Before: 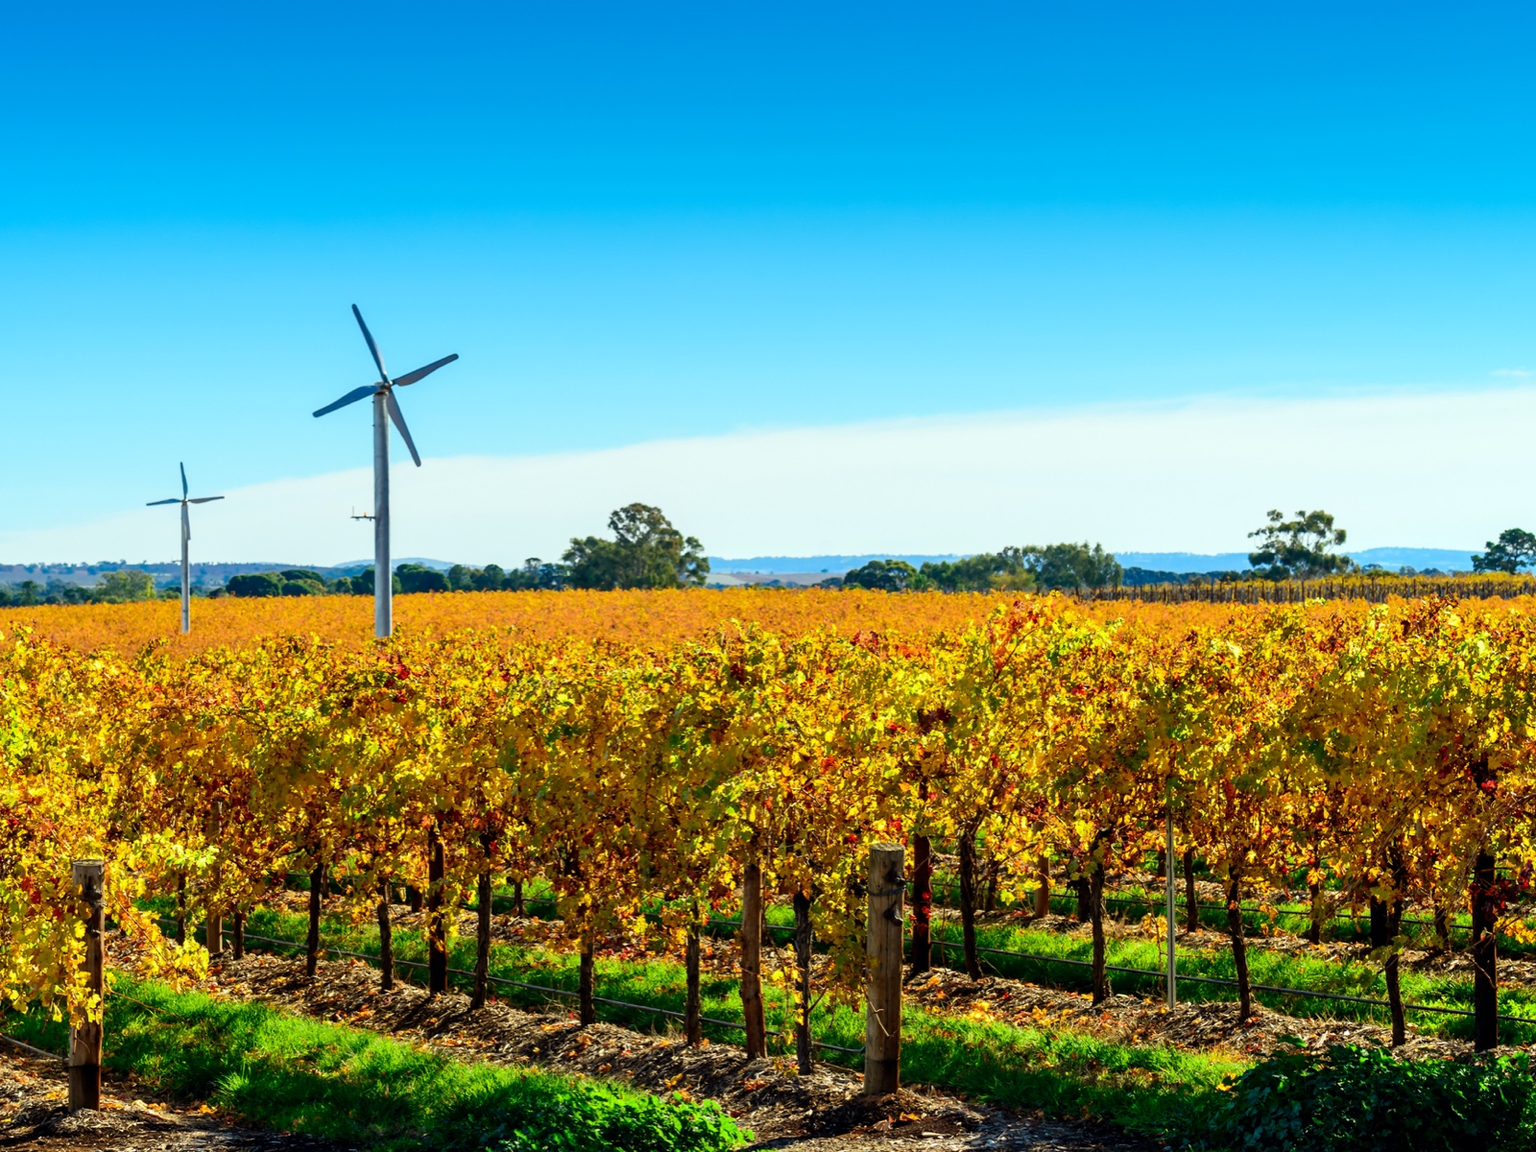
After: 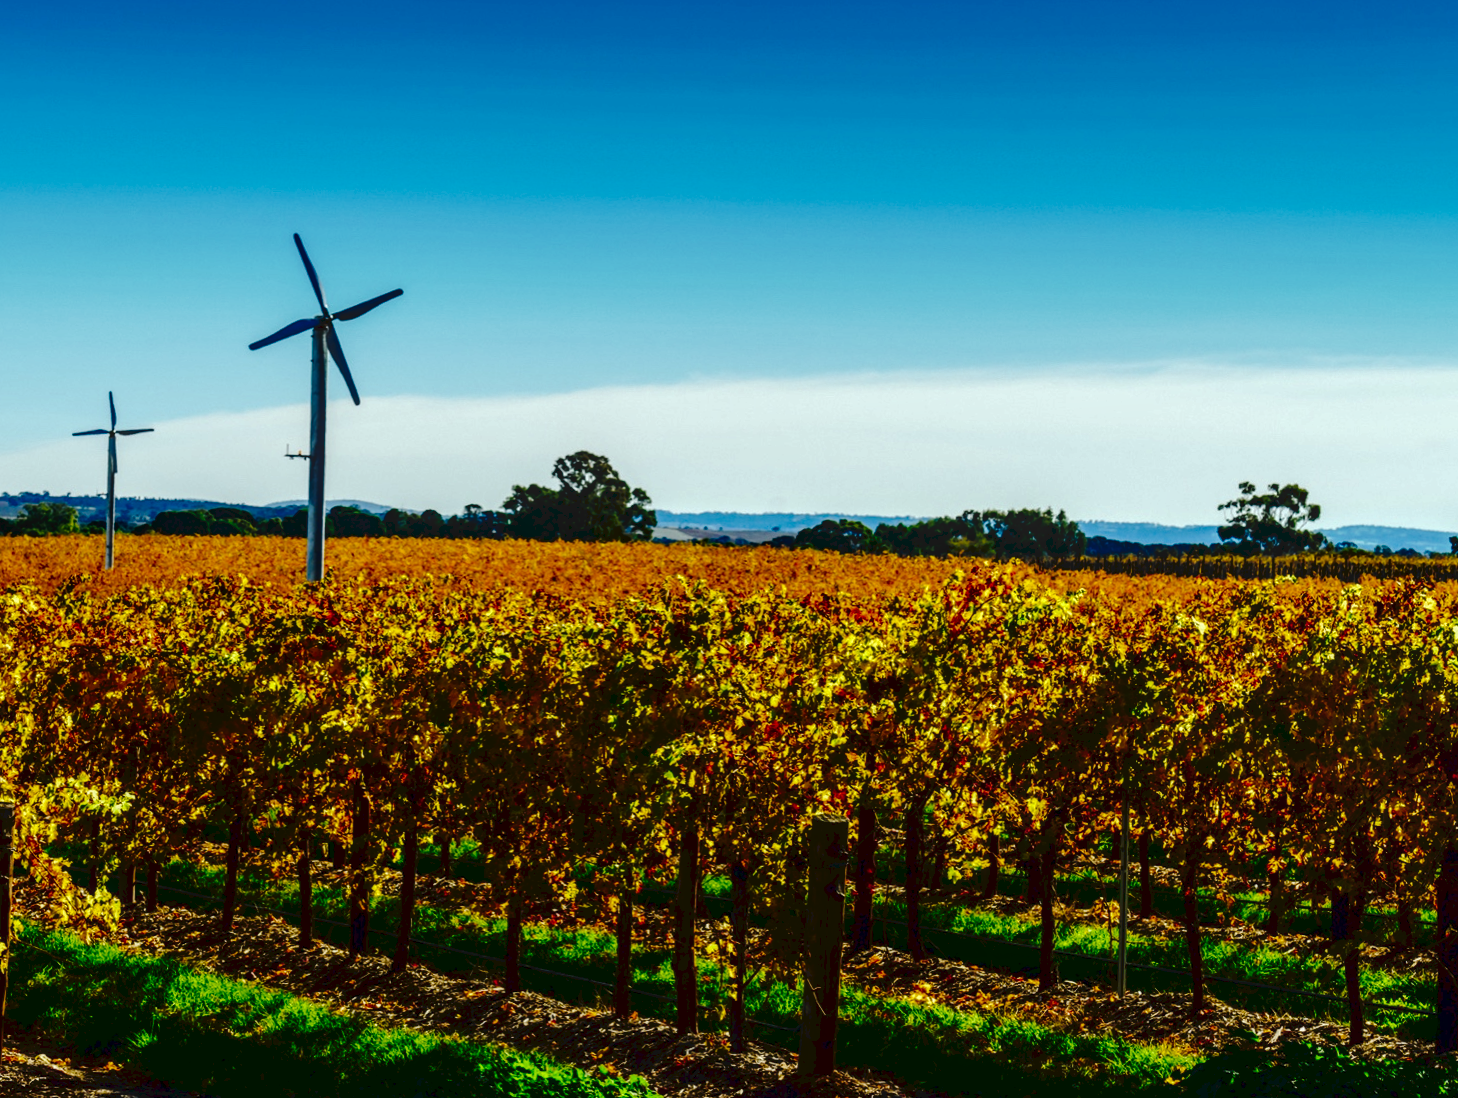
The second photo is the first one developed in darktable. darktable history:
tone curve: curves: ch0 [(0, 0) (0.003, 0.048) (0.011, 0.048) (0.025, 0.048) (0.044, 0.049) (0.069, 0.048) (0.1, 0.052) (0.136, 0.071) (0.177, 0.109) (0.224, 0.157) (0.277, 0.233) (0.335, 0.32) (0.399, 0.404) (0.468, 0.496) (0.543, 0.582) (0.623, 0.653) (0.709, 0.738) (0.801, 0.811) (0.898, 0.895) (1, 1)], preserve colors none
crop and rotate: angle -2.04°, left 3.142%, top 3.601%, right 1.412%, bottom 0.569%
local contrast: on, module defaults
contrast brightness saturation: brightness -0.516
